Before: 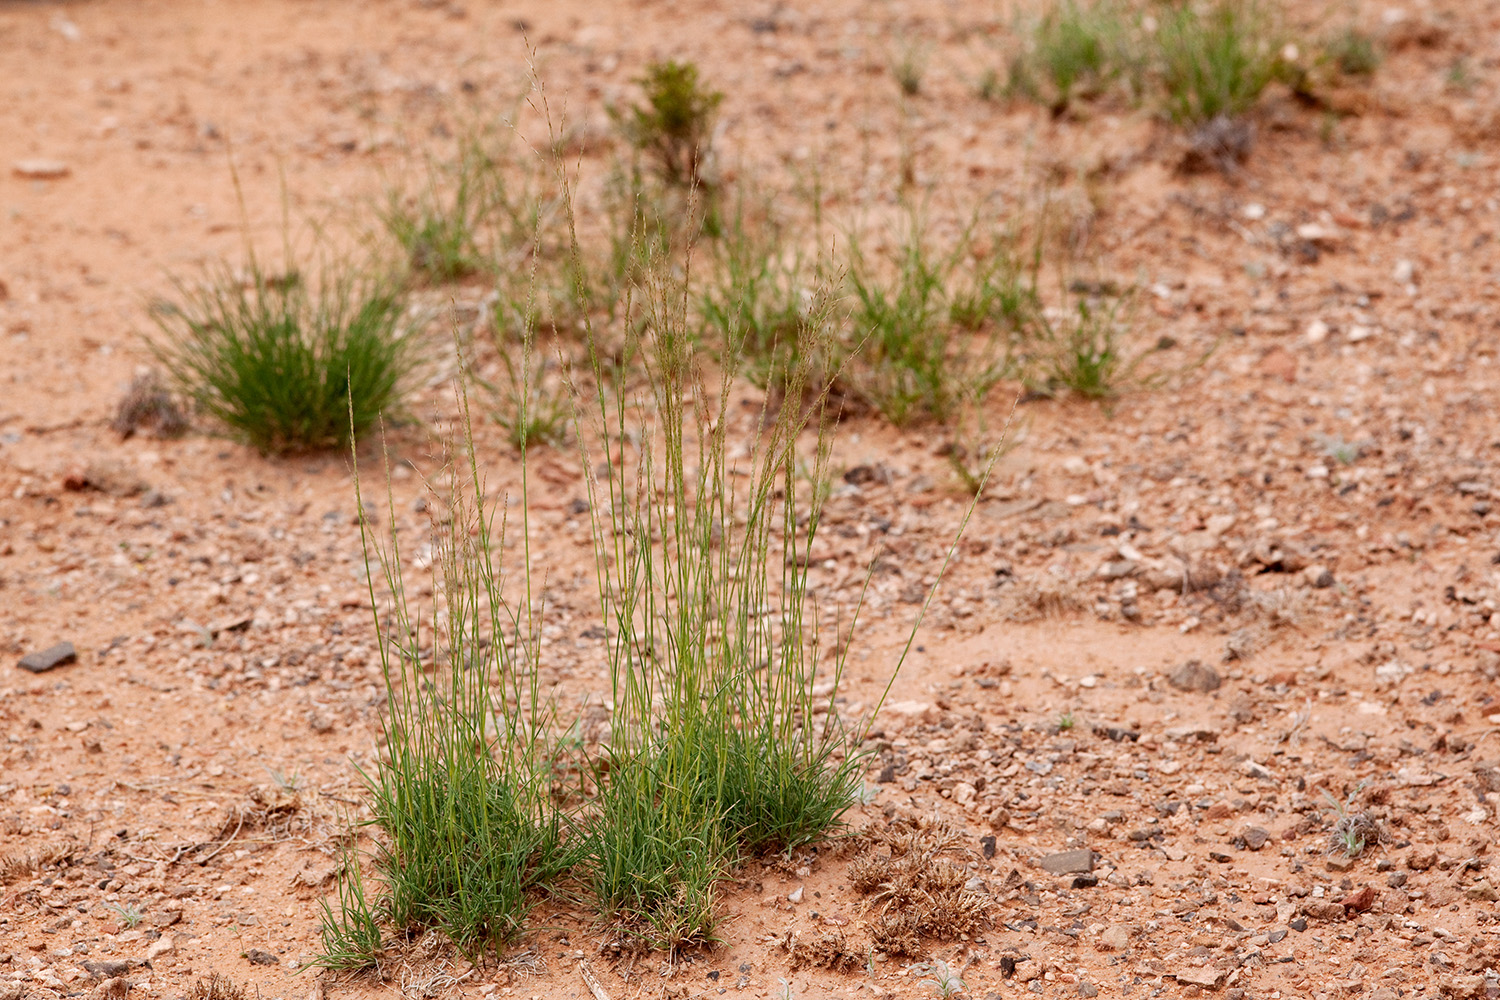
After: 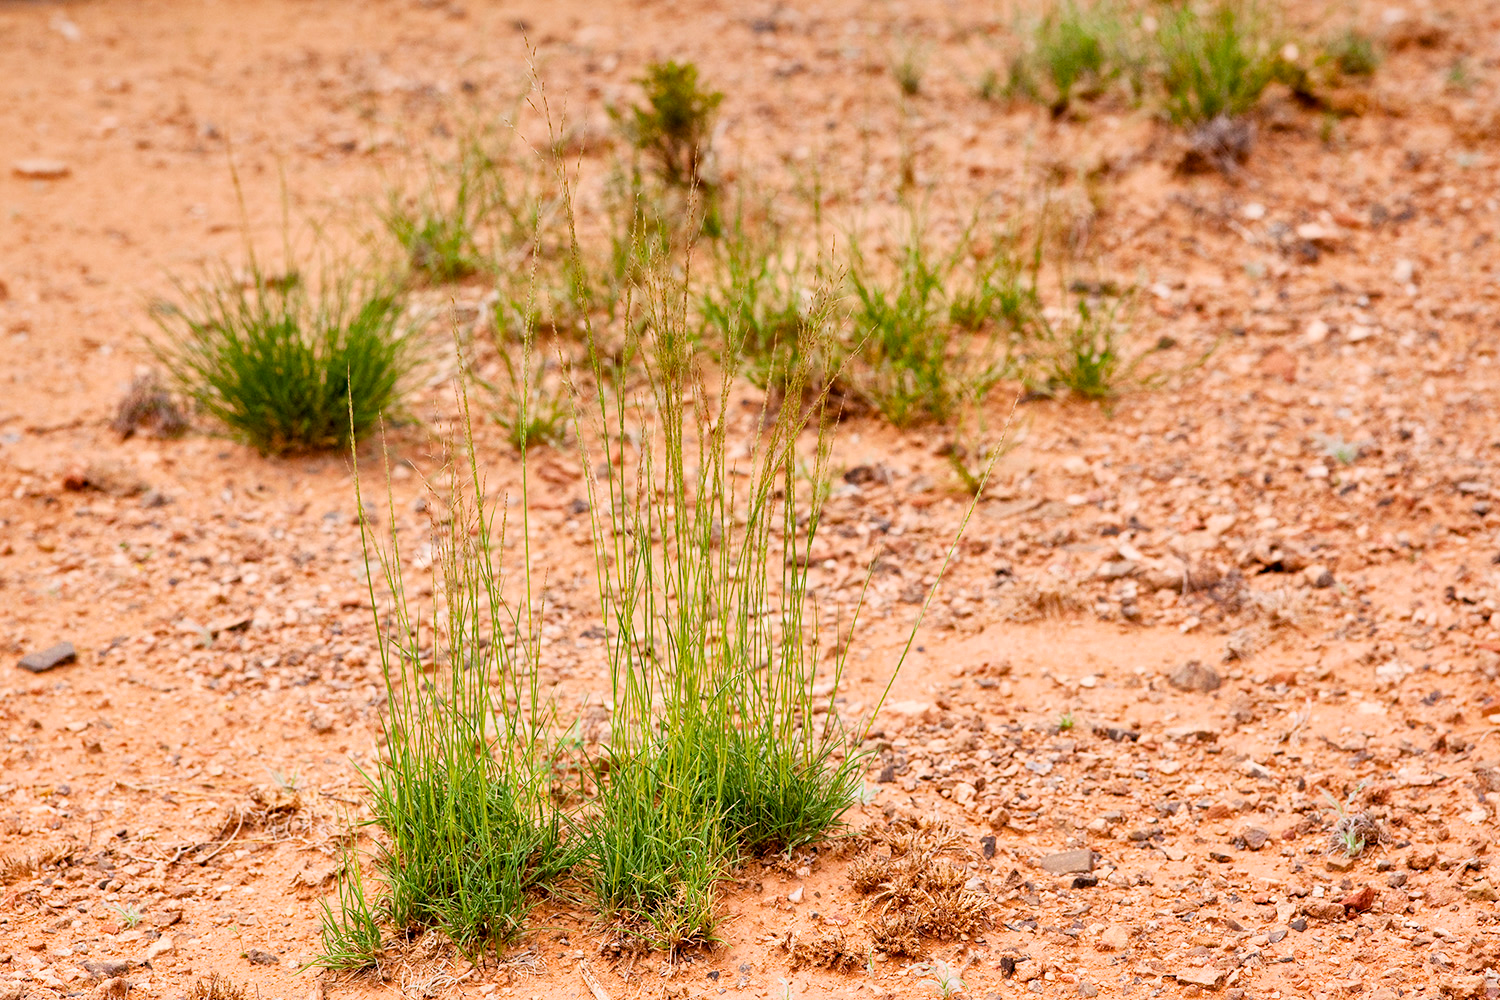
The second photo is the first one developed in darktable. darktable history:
local contrast: mode bilateral grid, contrast 20, coarseness 50, detail 140%, midtone range 0.2
graduated density: on, module defaults
exposure: black level correction 0, exposure 1.015 EV, compensate exposure bias true, compensate highlight preservation false
color balance rgb: perceptual saturation grading › global saturation 20%, global vibrance 20%
filmic rgb: black relative exposure -7.65 EV, white relative exposure 4.56 EV, hardness 3.61, color science v6 (2022)
